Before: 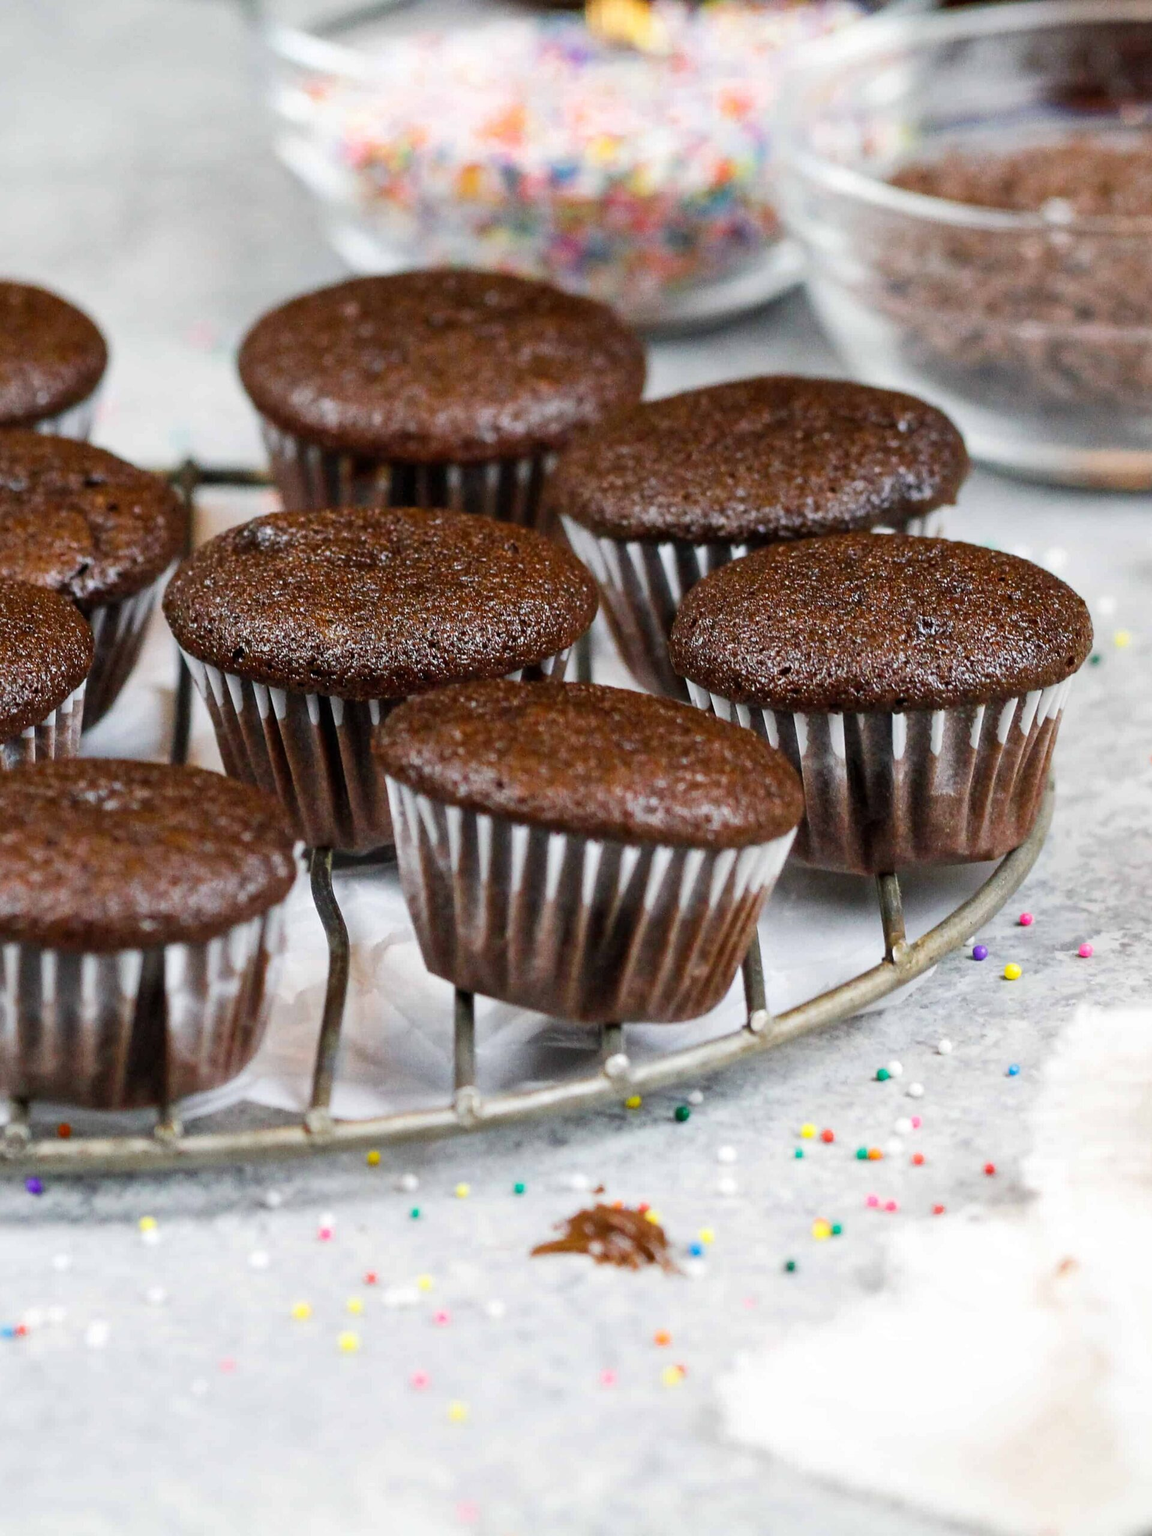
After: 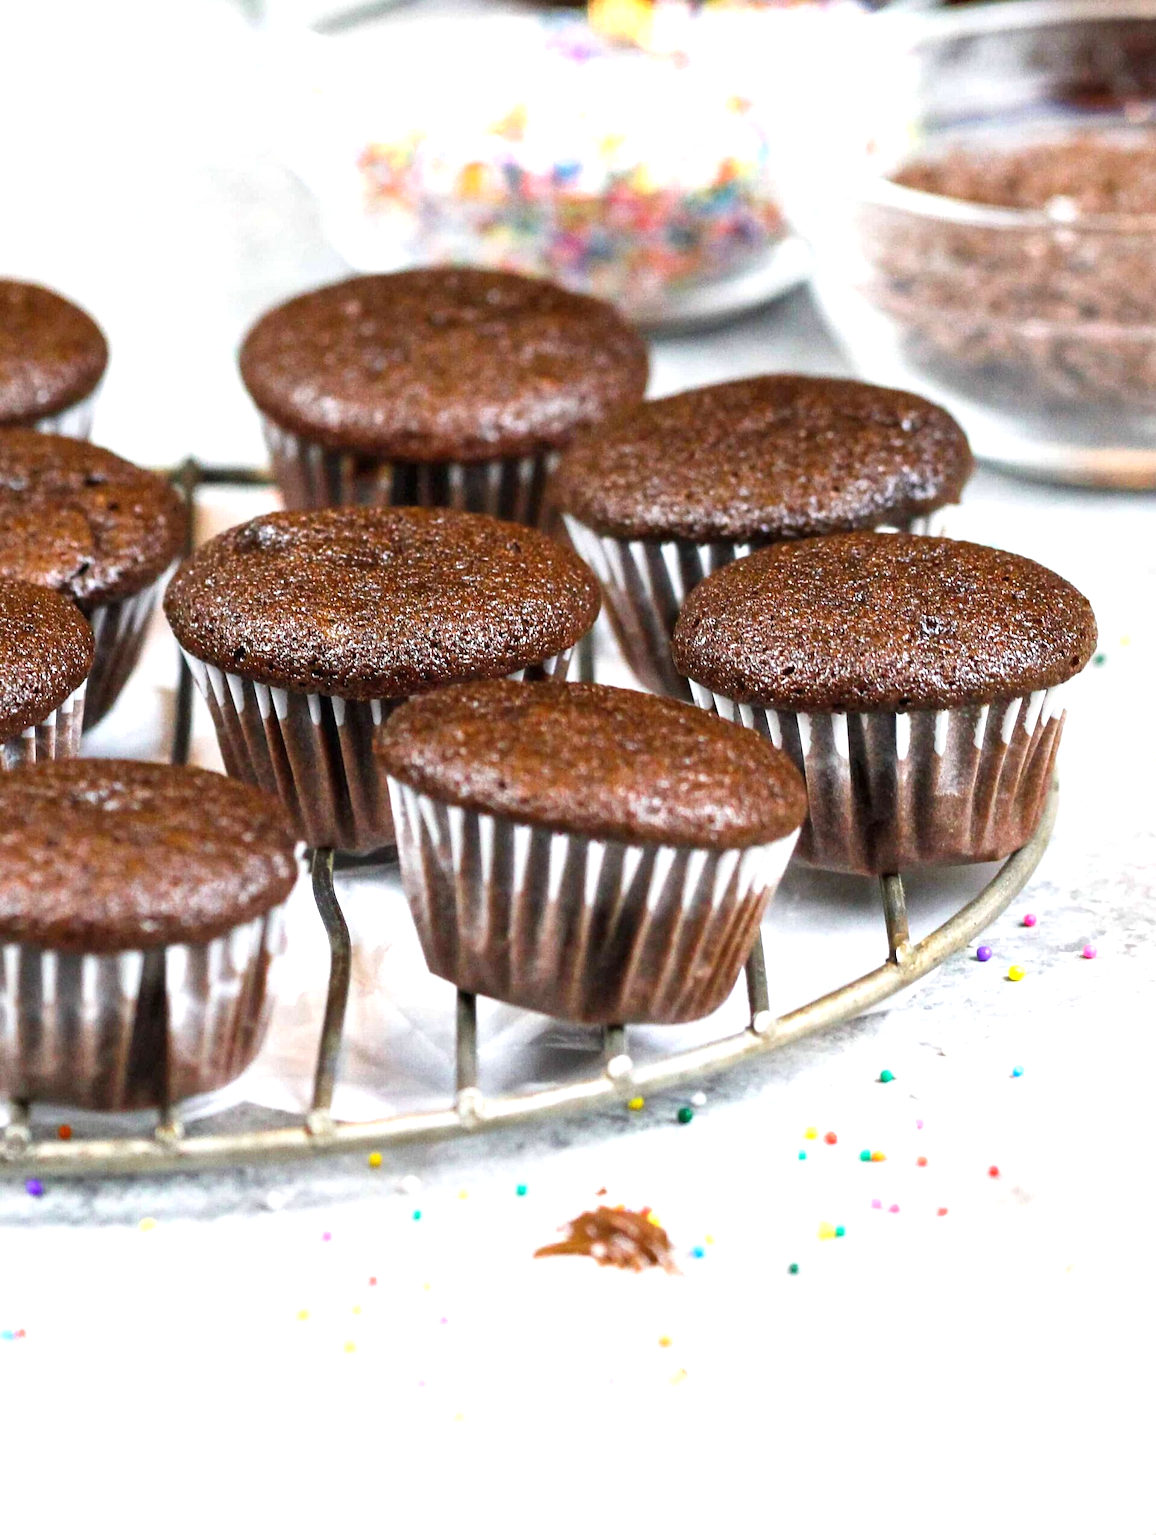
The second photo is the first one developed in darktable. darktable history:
crop: top 0.223%, bottom 0.163%
exposure: black level correction 0, exposure 0.891 EV, compensate exposure bias true, compensate highlight preservation false
